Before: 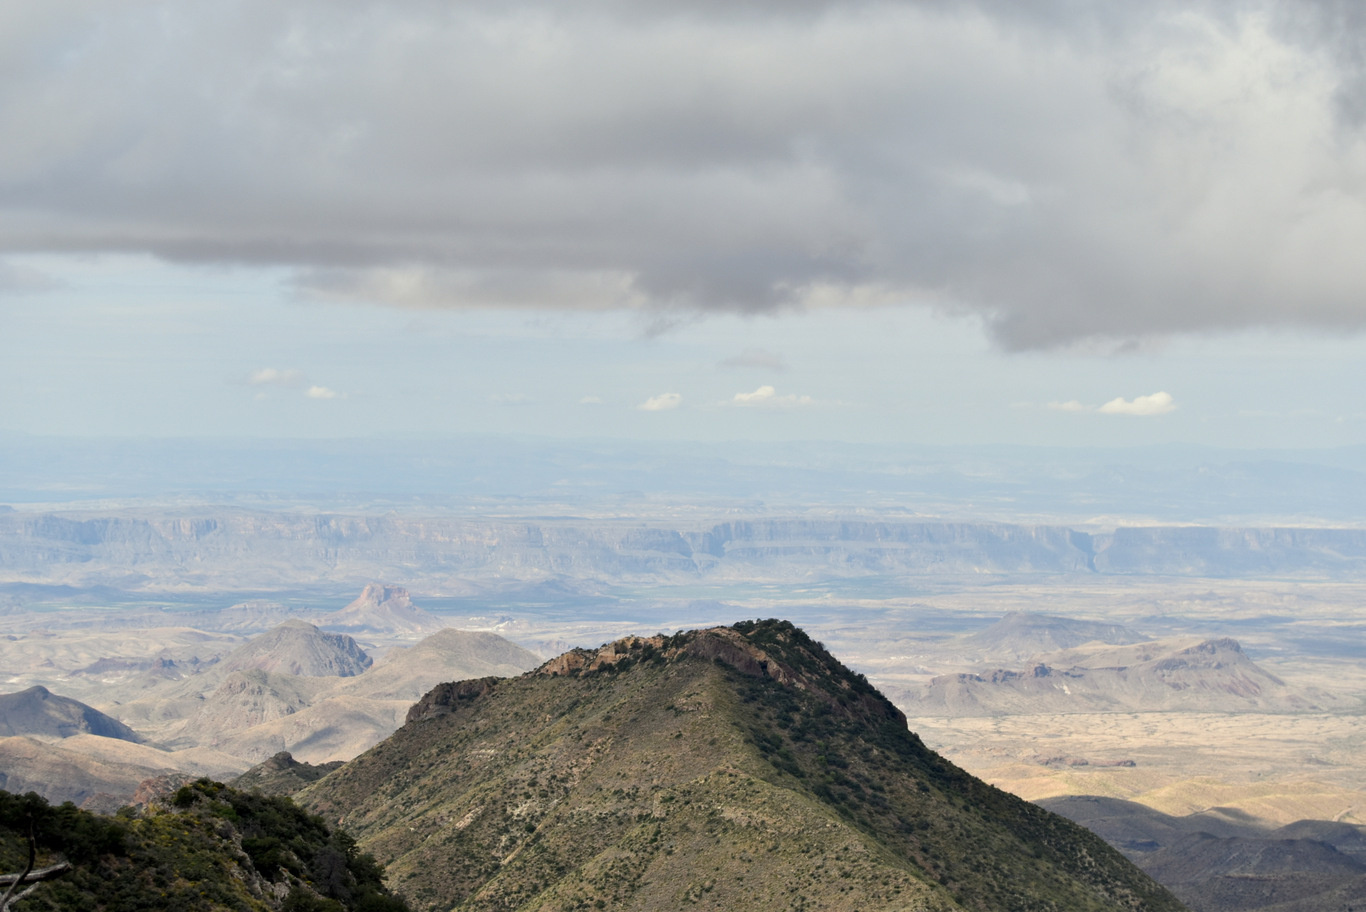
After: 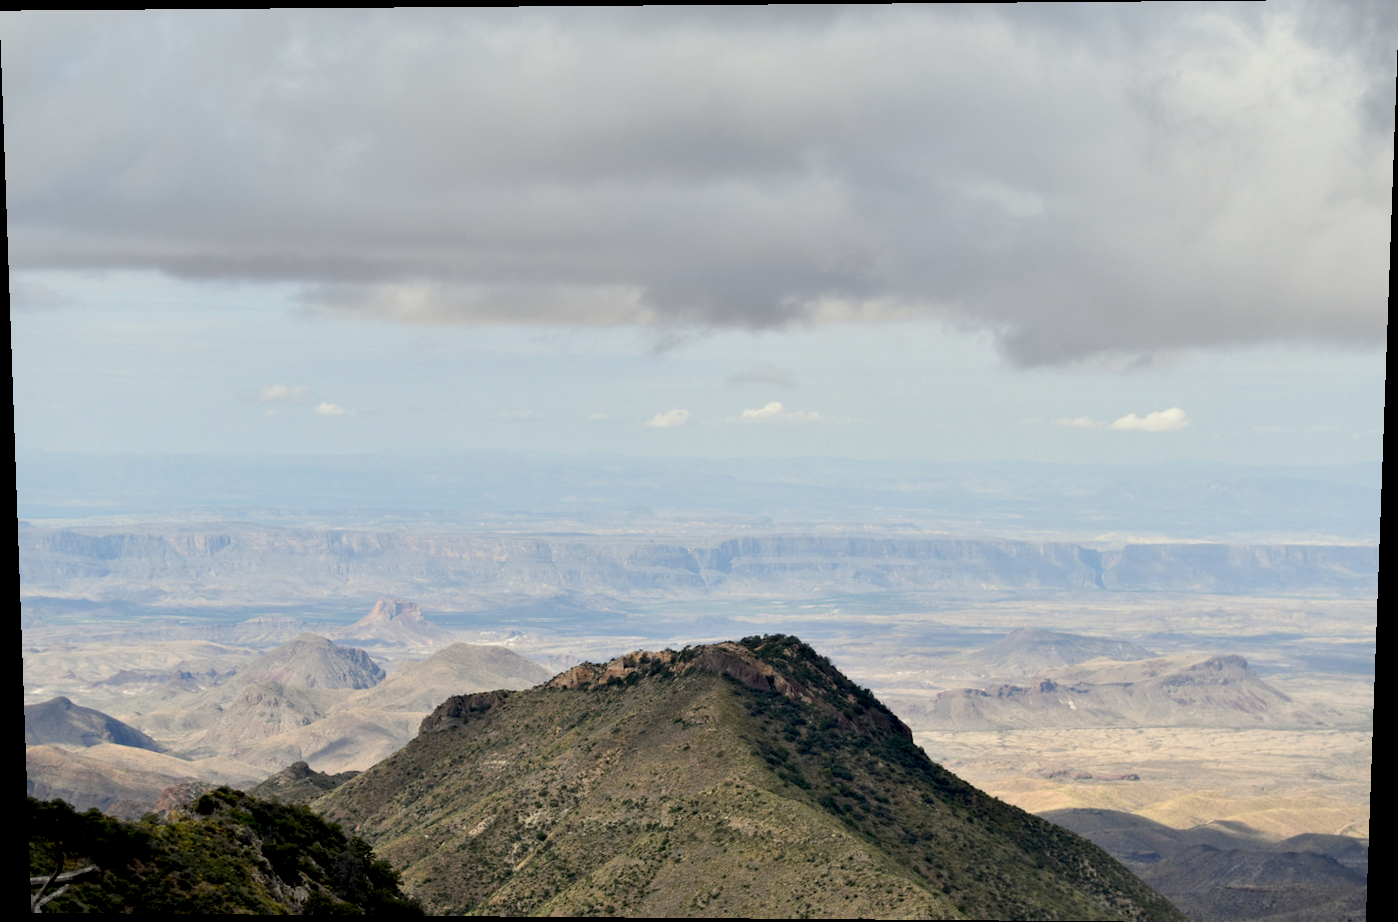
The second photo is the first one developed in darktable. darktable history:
exposure: black level correction 0.009, compensate highlight preservation false
rotate and perspective: lens shift (vertical) 0.048, lens shift (horizontal) -0.024, automatic cropping off
